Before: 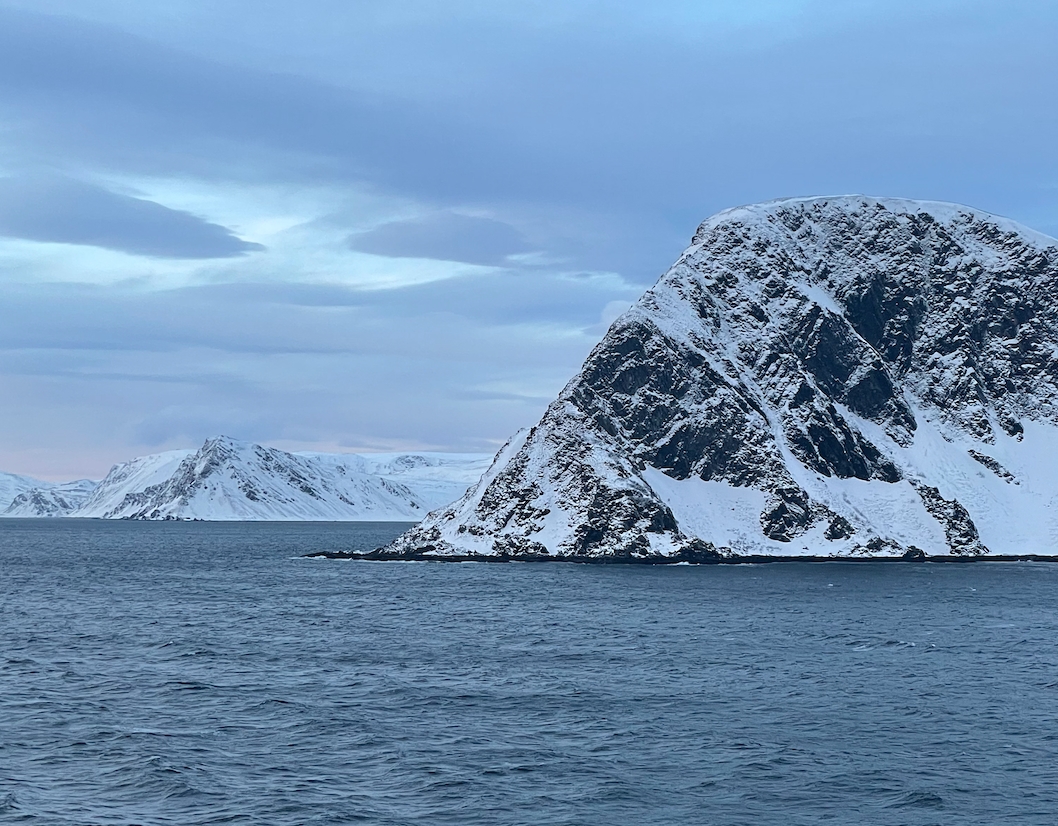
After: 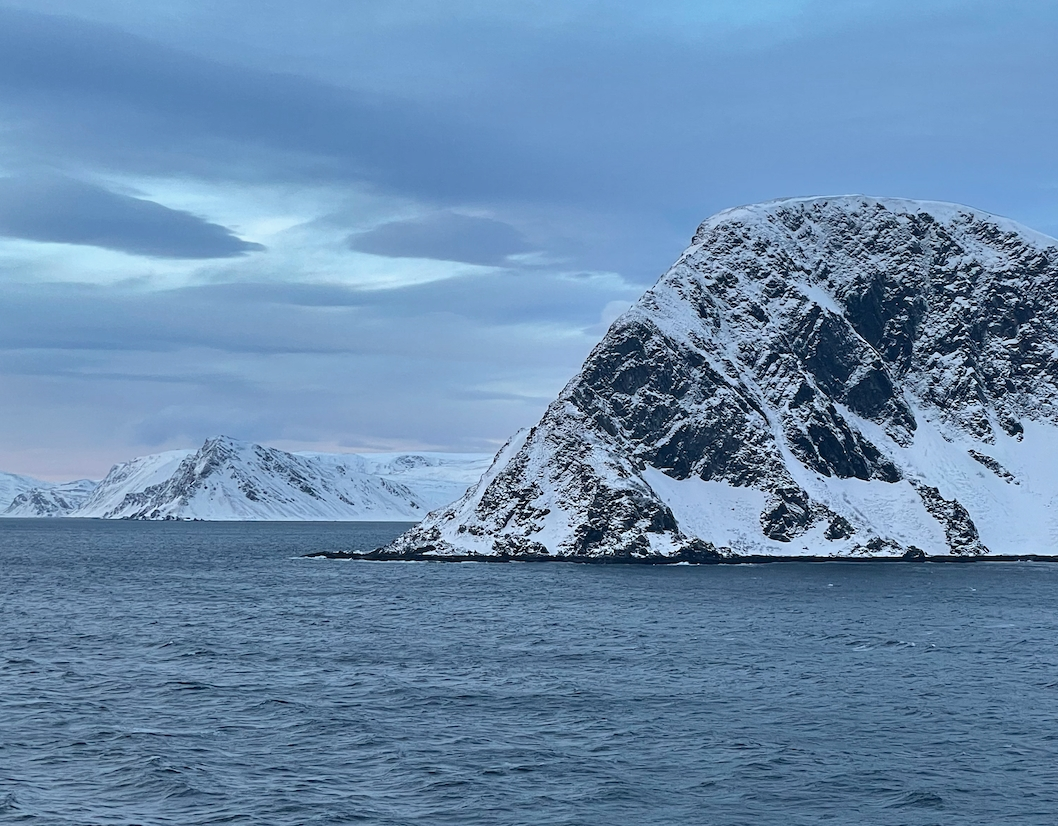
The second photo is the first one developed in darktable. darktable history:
shadows and highlights: radius 108.52, shadows 23.73, highlights -59.32, low approximation 0.01, soften with gaussian
